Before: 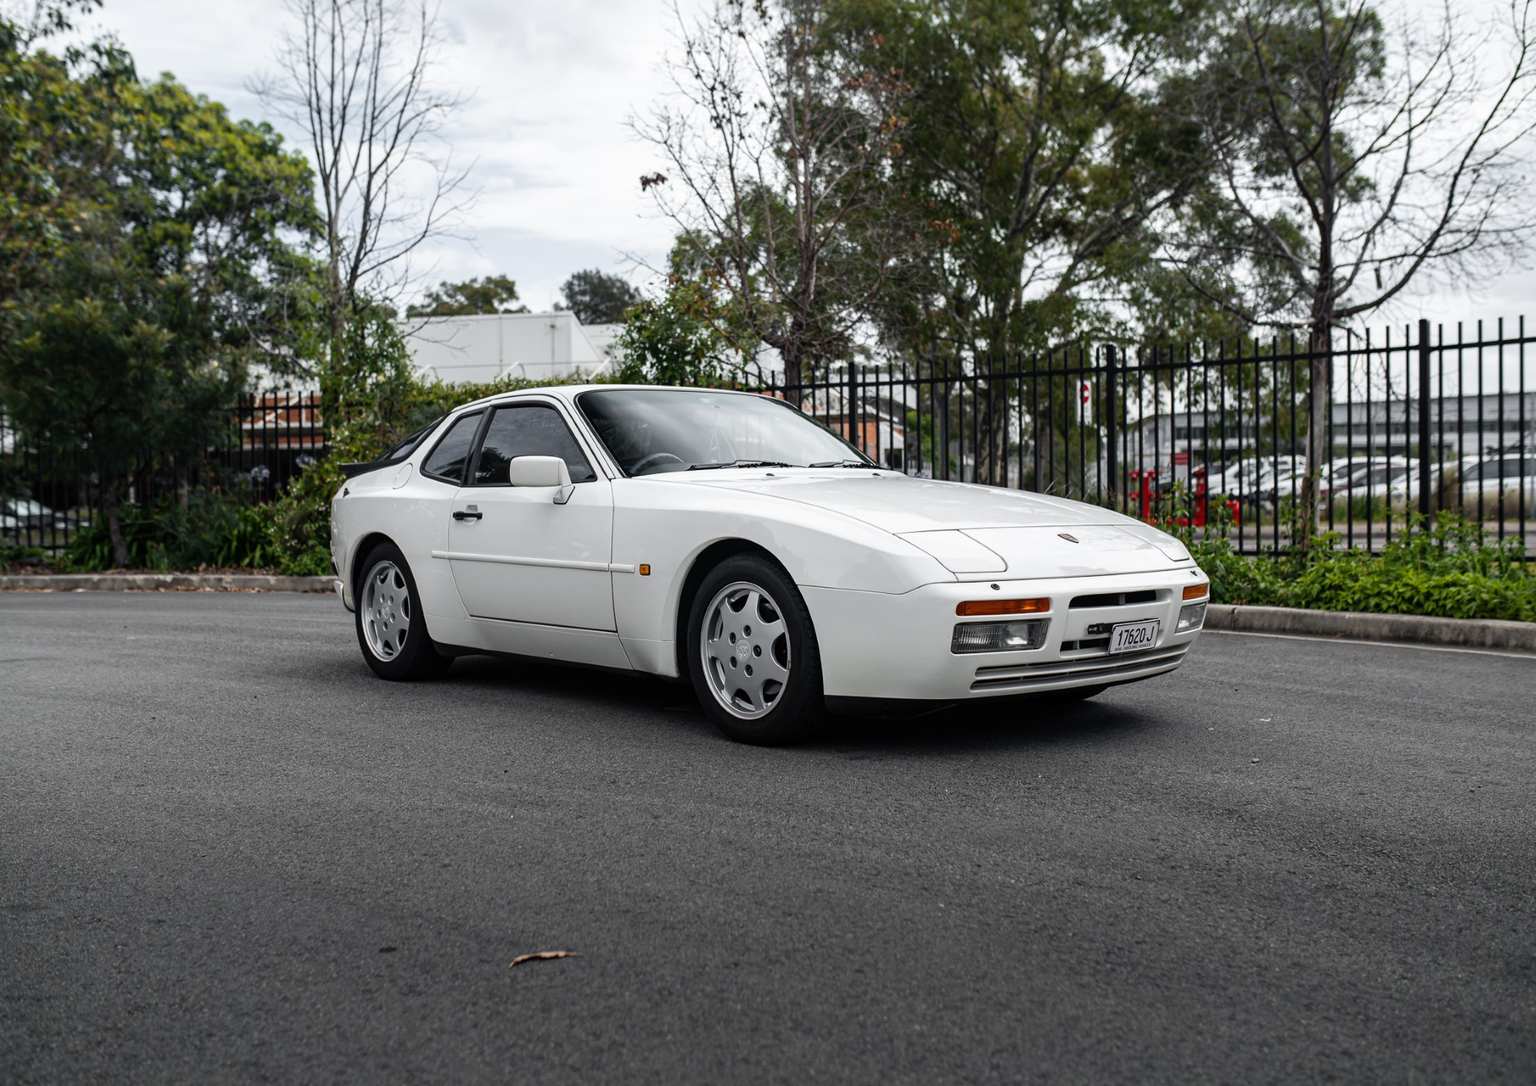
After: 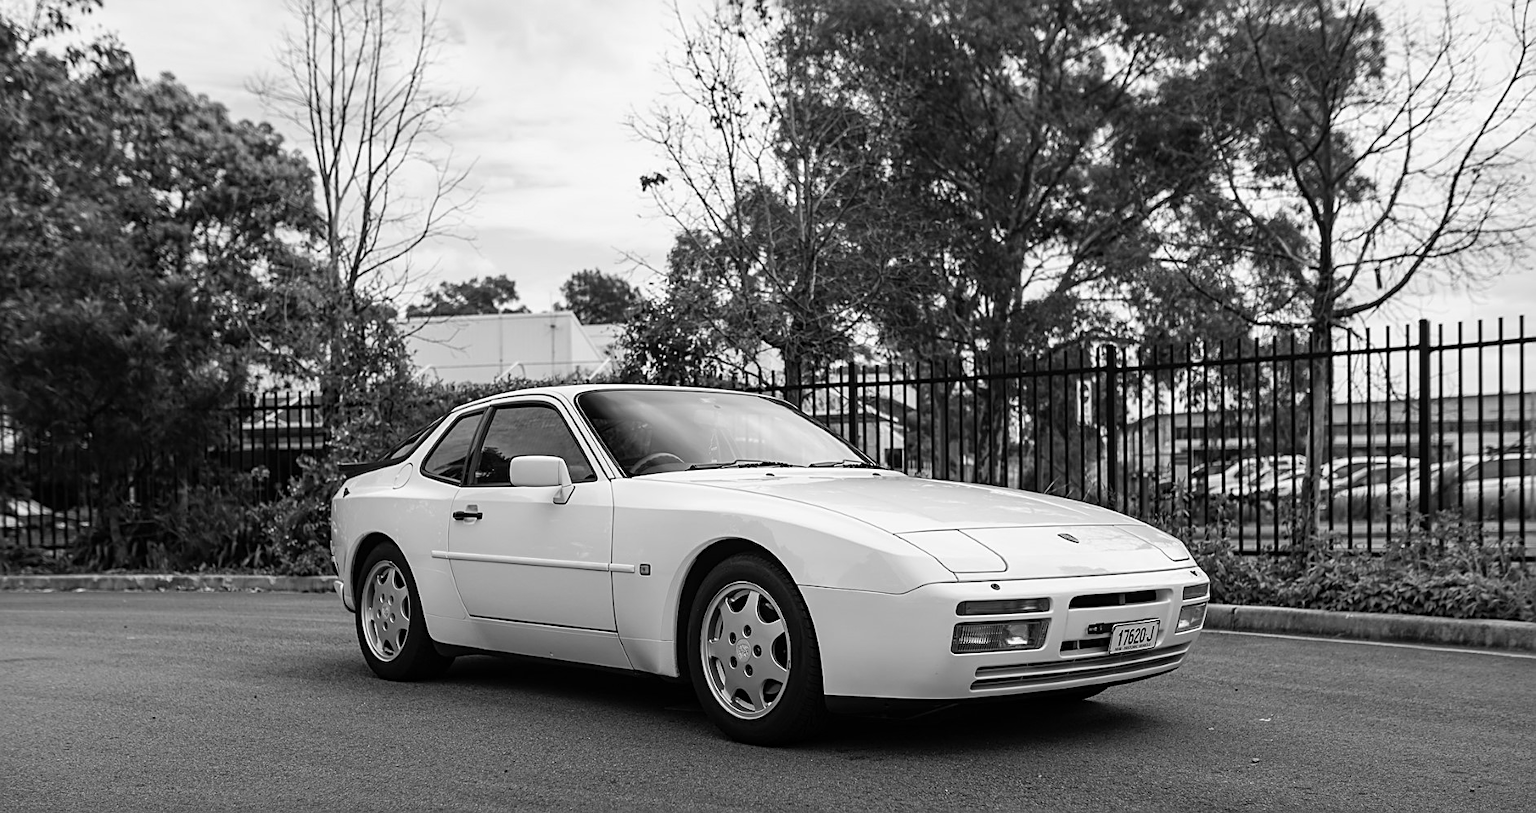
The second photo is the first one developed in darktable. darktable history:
monochrome: a -6.99, b 35.61, size 1.4
sharpen: on, module defaults
crop: bottom 24.988%
